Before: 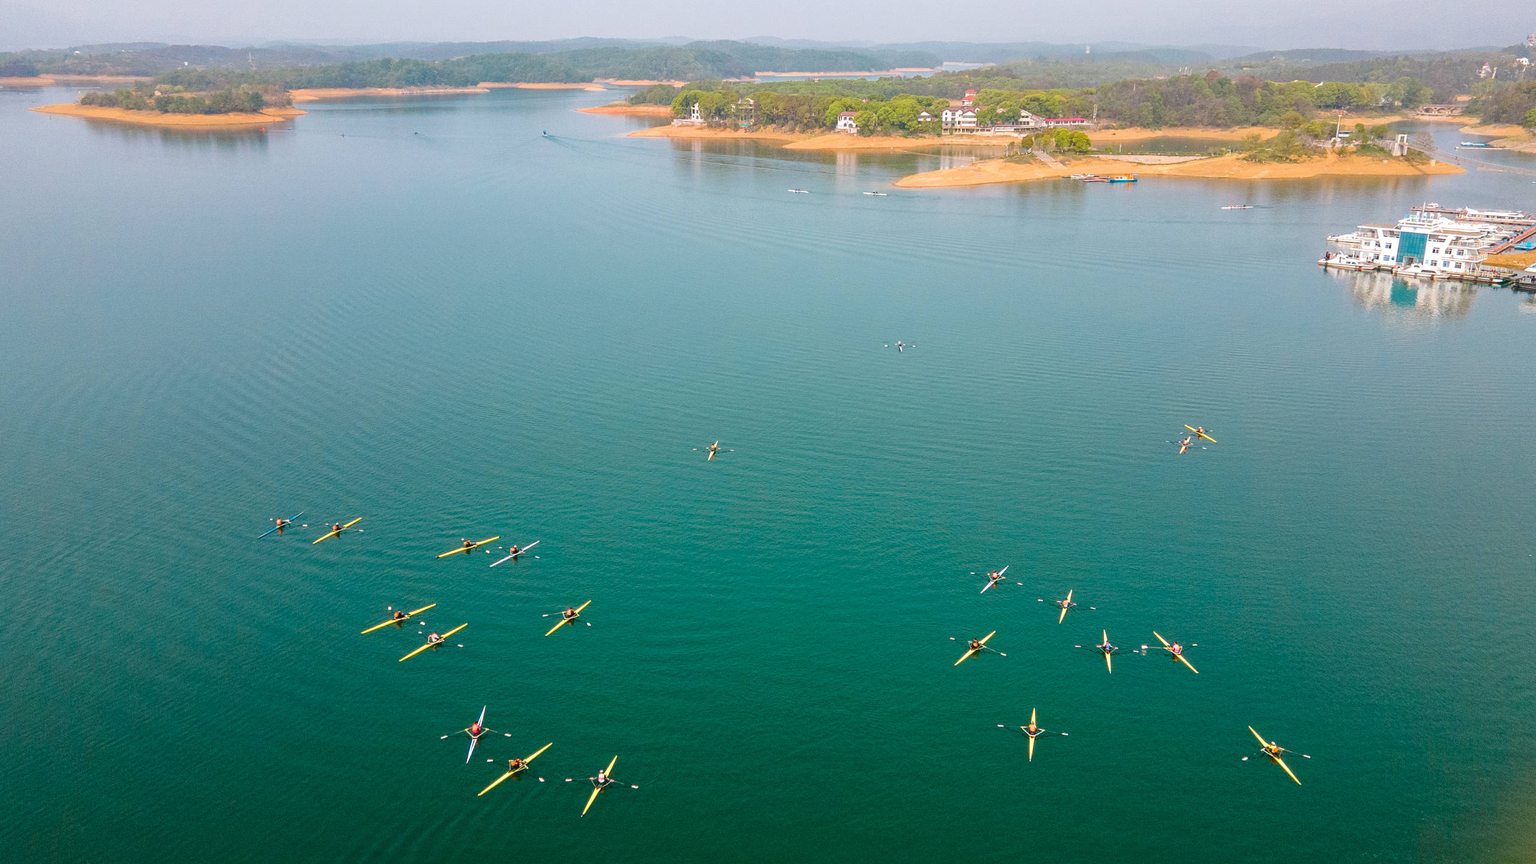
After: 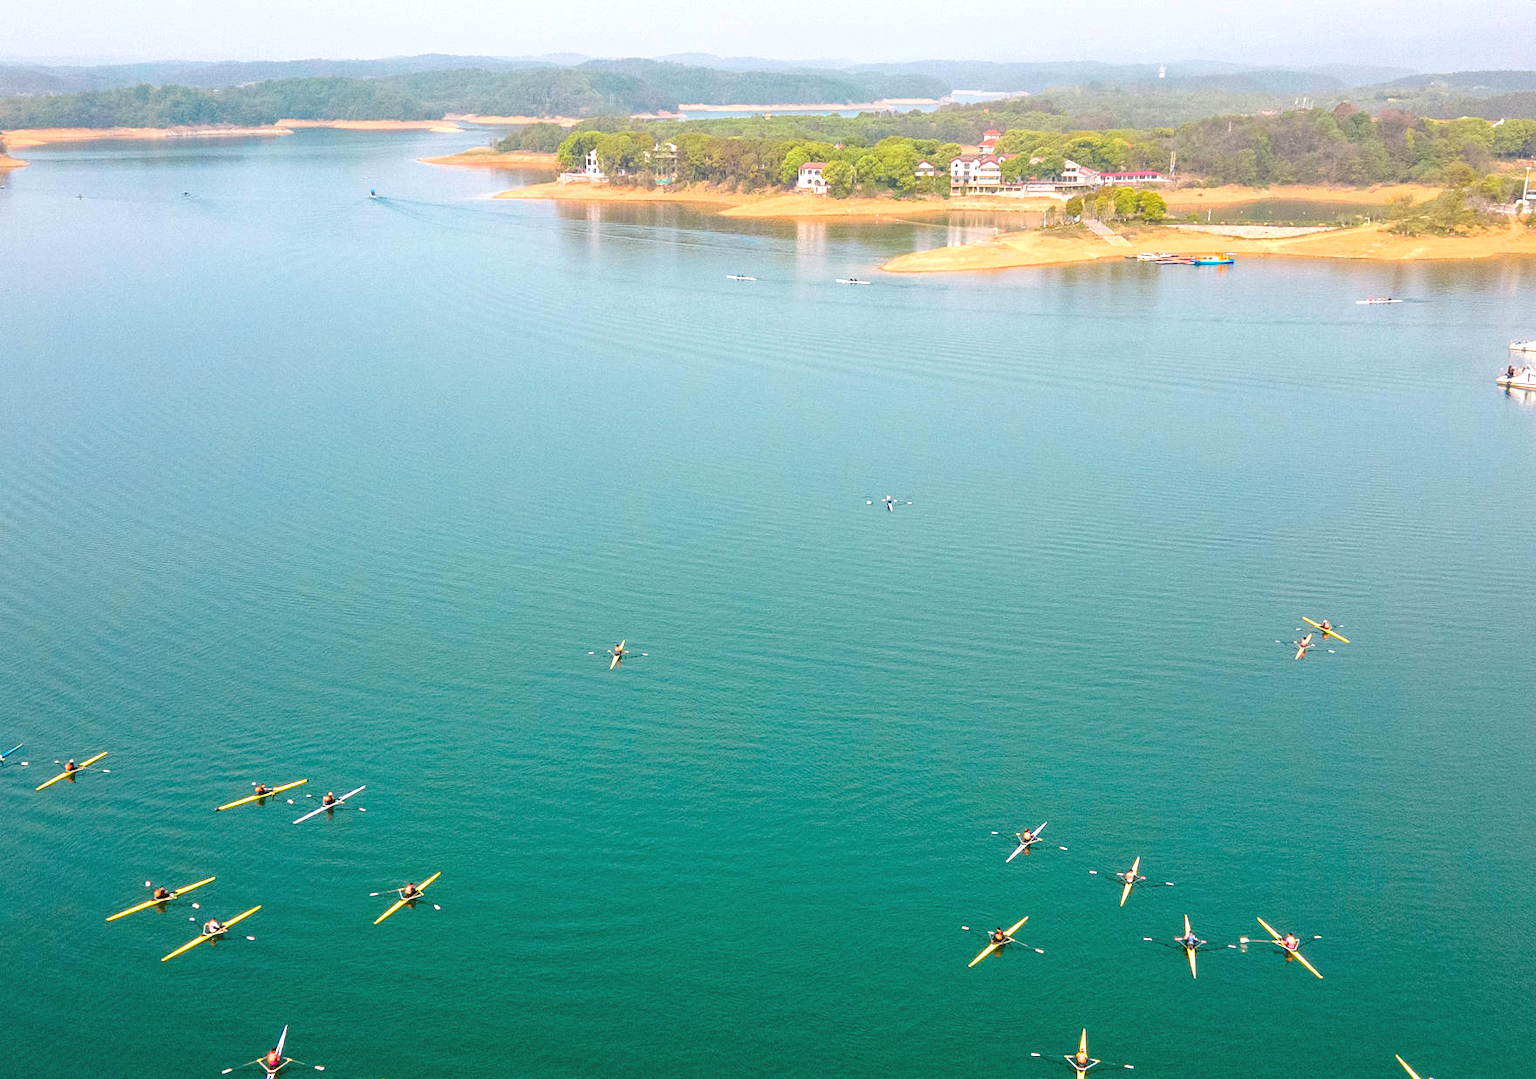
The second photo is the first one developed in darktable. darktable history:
crop: left 18.755%, right 12.391%, bottom 14.002%
exposure: black level correction -0.002, exposure 0.547 EV, compensate highlight preservation false
